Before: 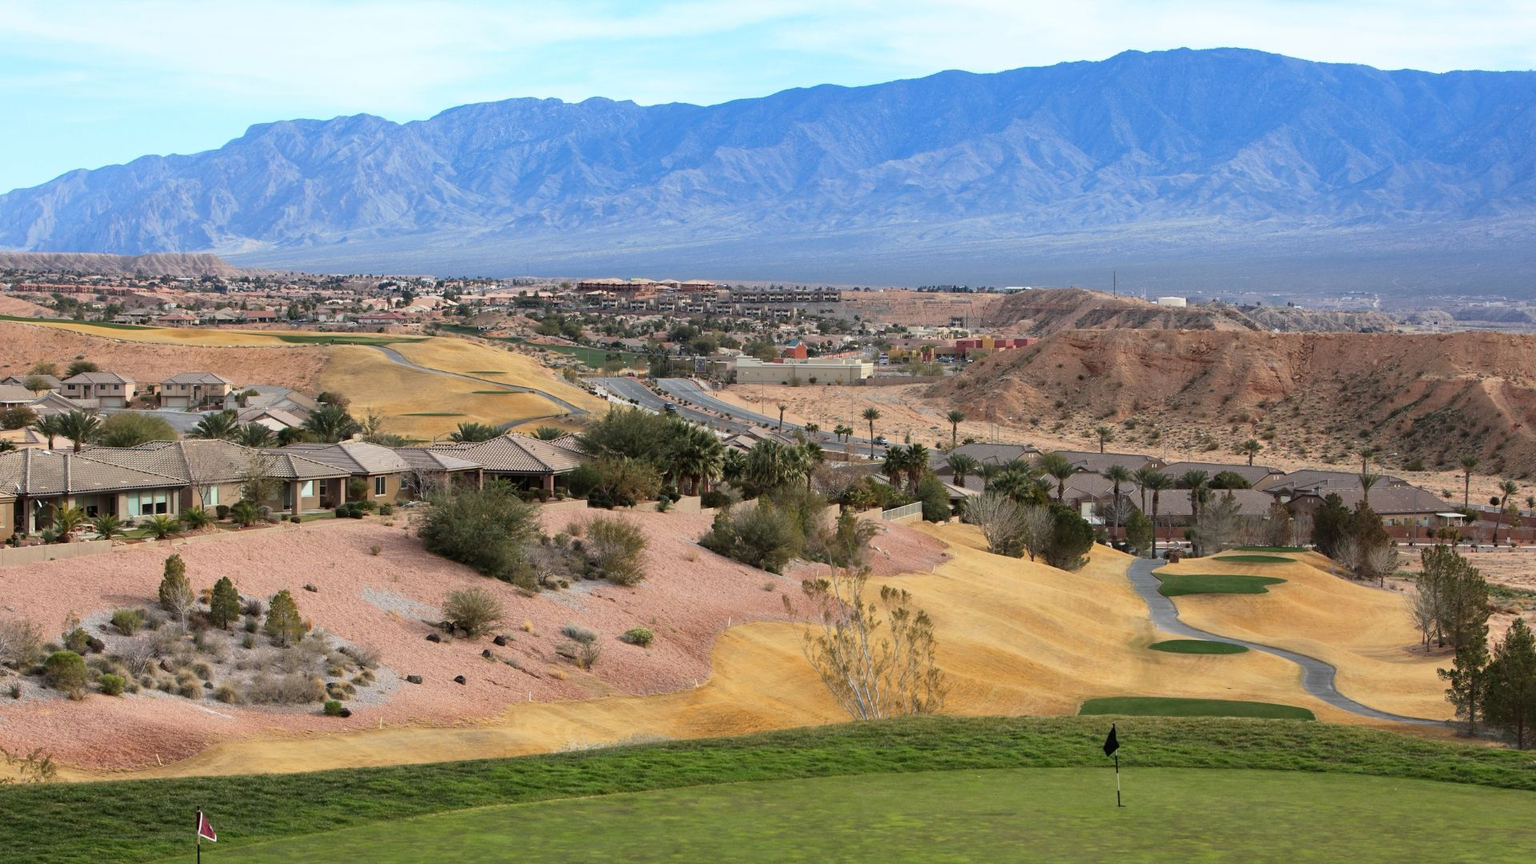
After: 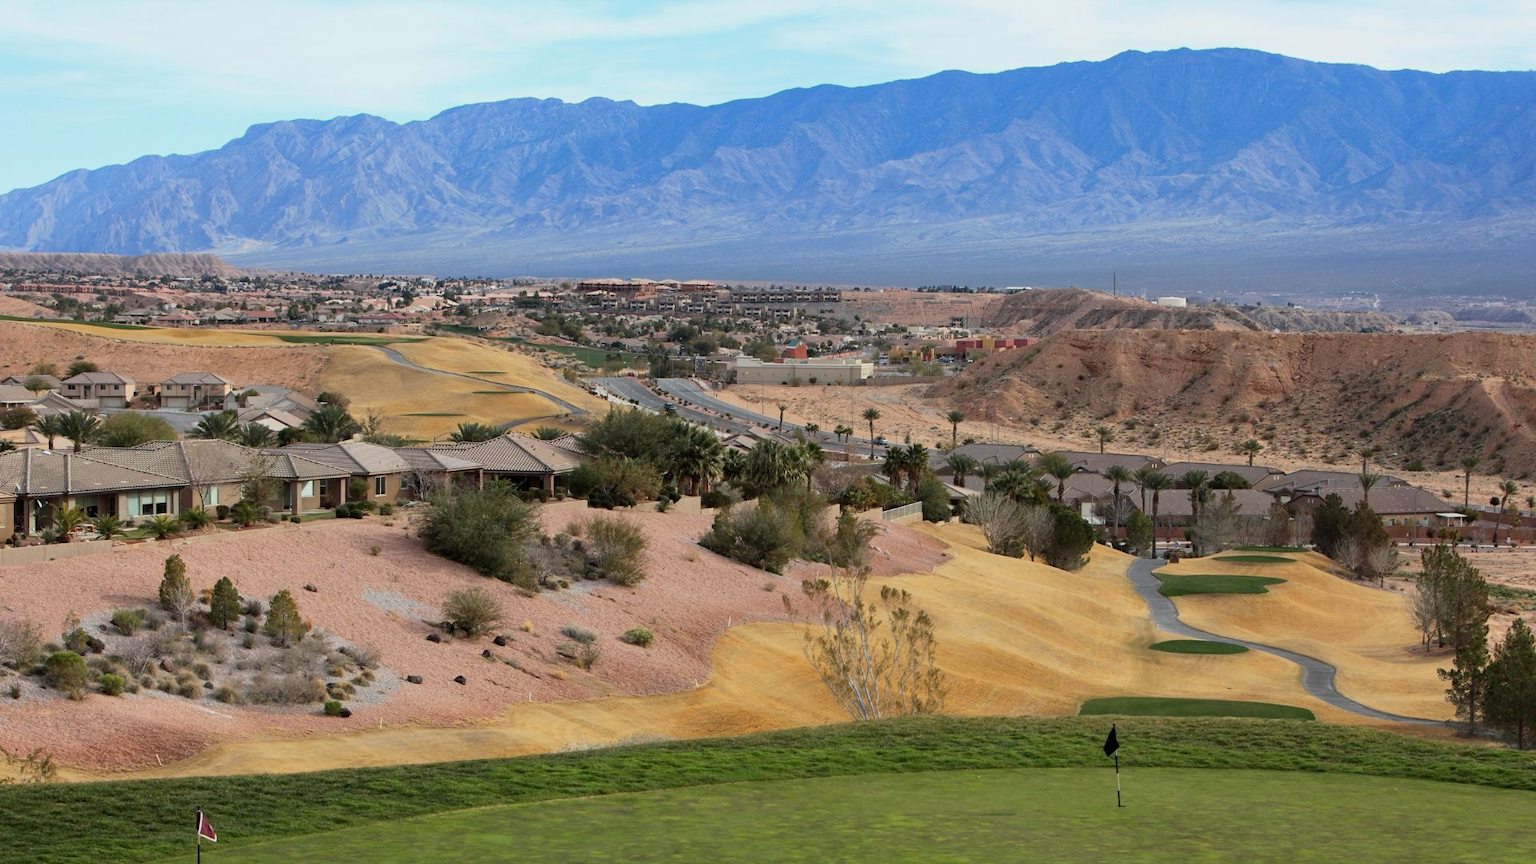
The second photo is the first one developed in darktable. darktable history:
exposure: black level correction 0.002, exposure -0.203 EV, compensate highlight preservation false
